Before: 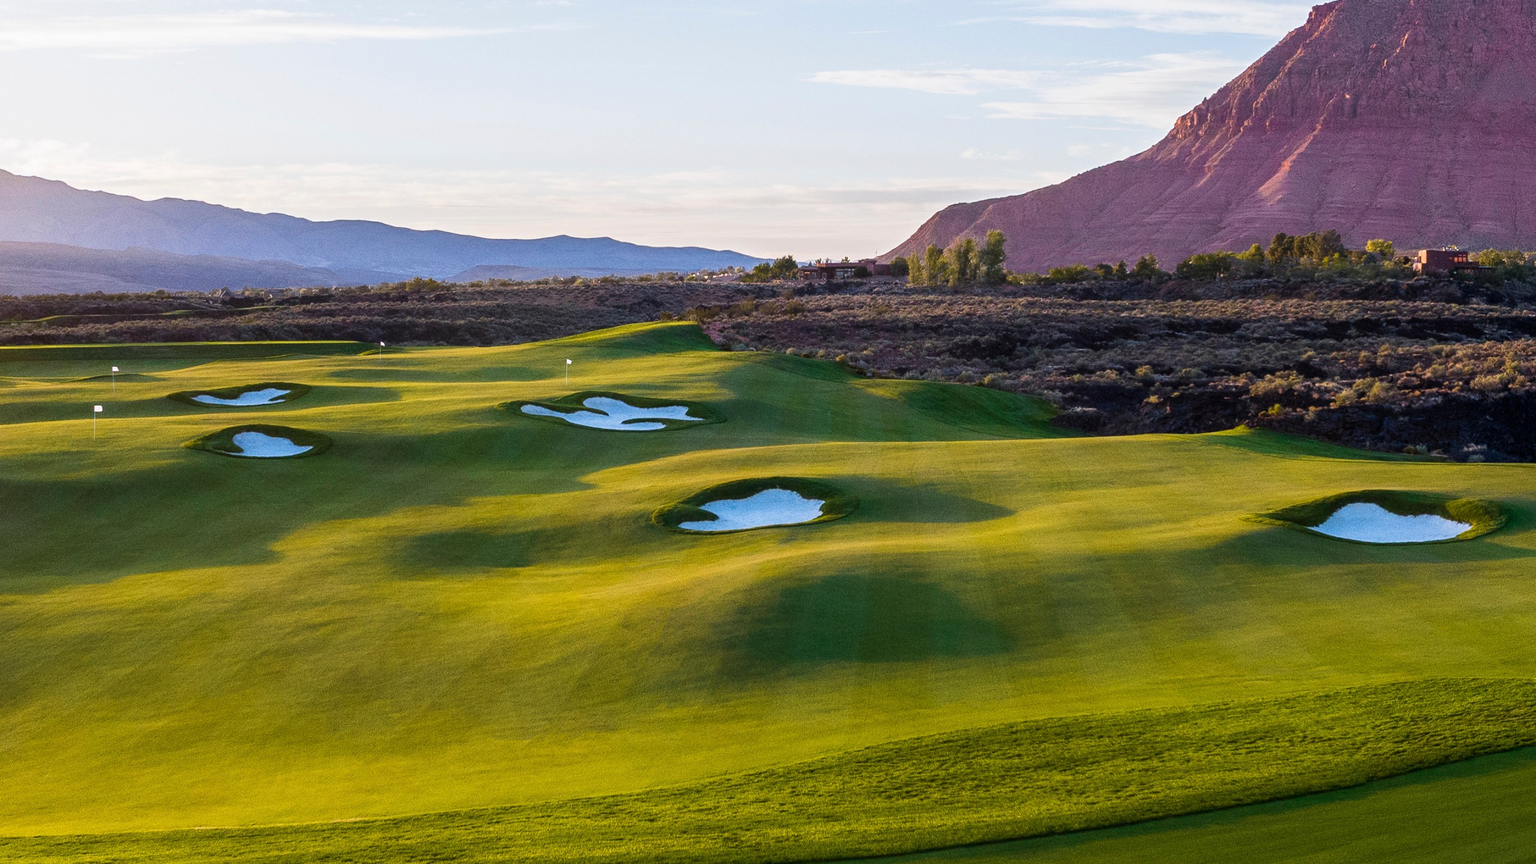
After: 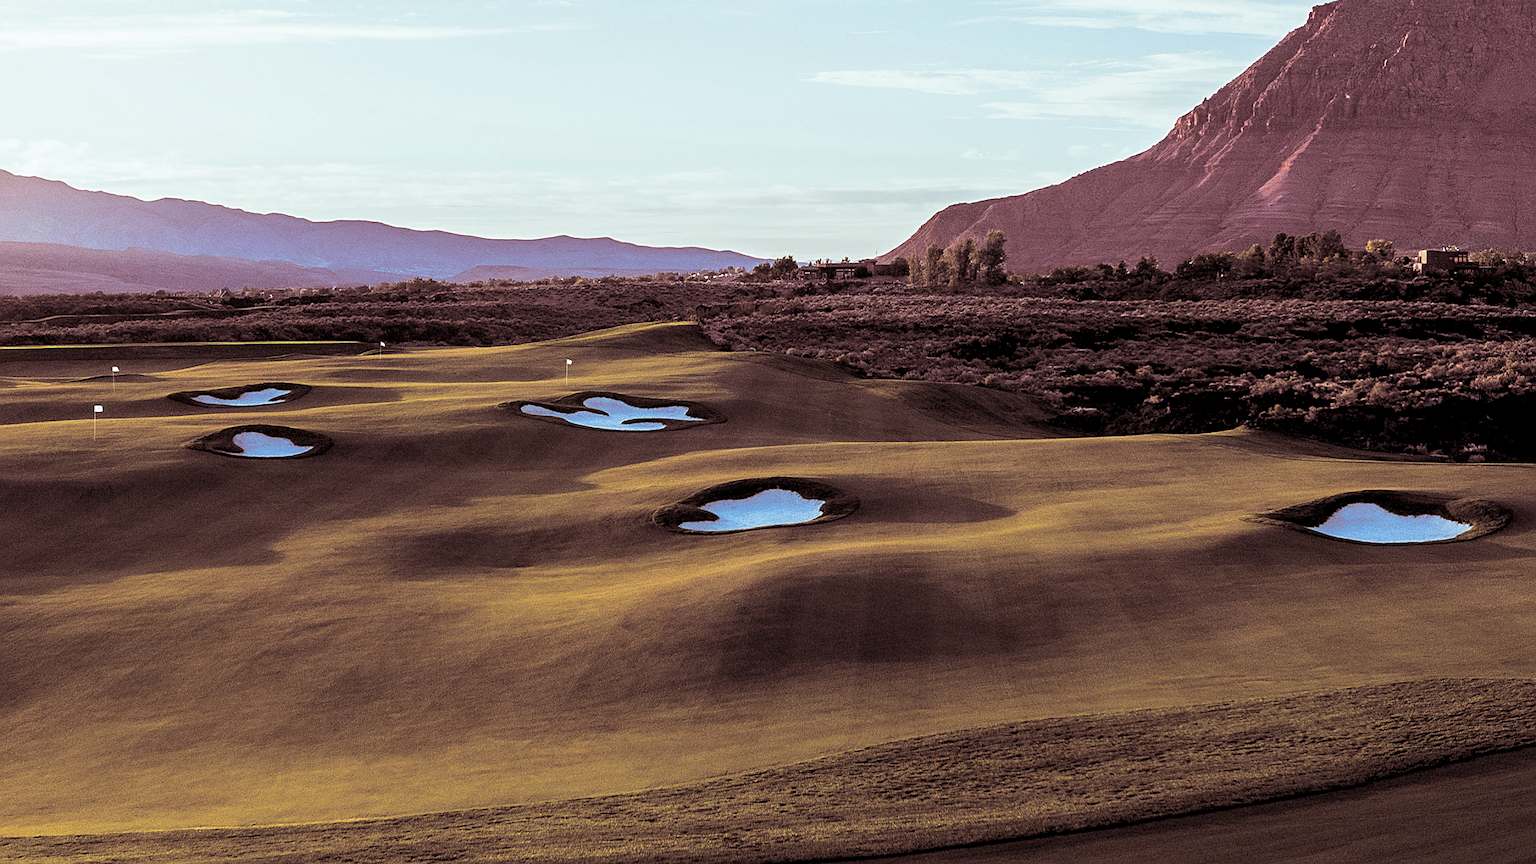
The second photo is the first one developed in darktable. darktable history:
exposure: black level correction 0.011, compensate highlight preservation false
split-toning: shadows › saturation 0.3, highlights › hue 180°, highlights › saturation 0.3, compress 0%
sharpen: on, module defaults
